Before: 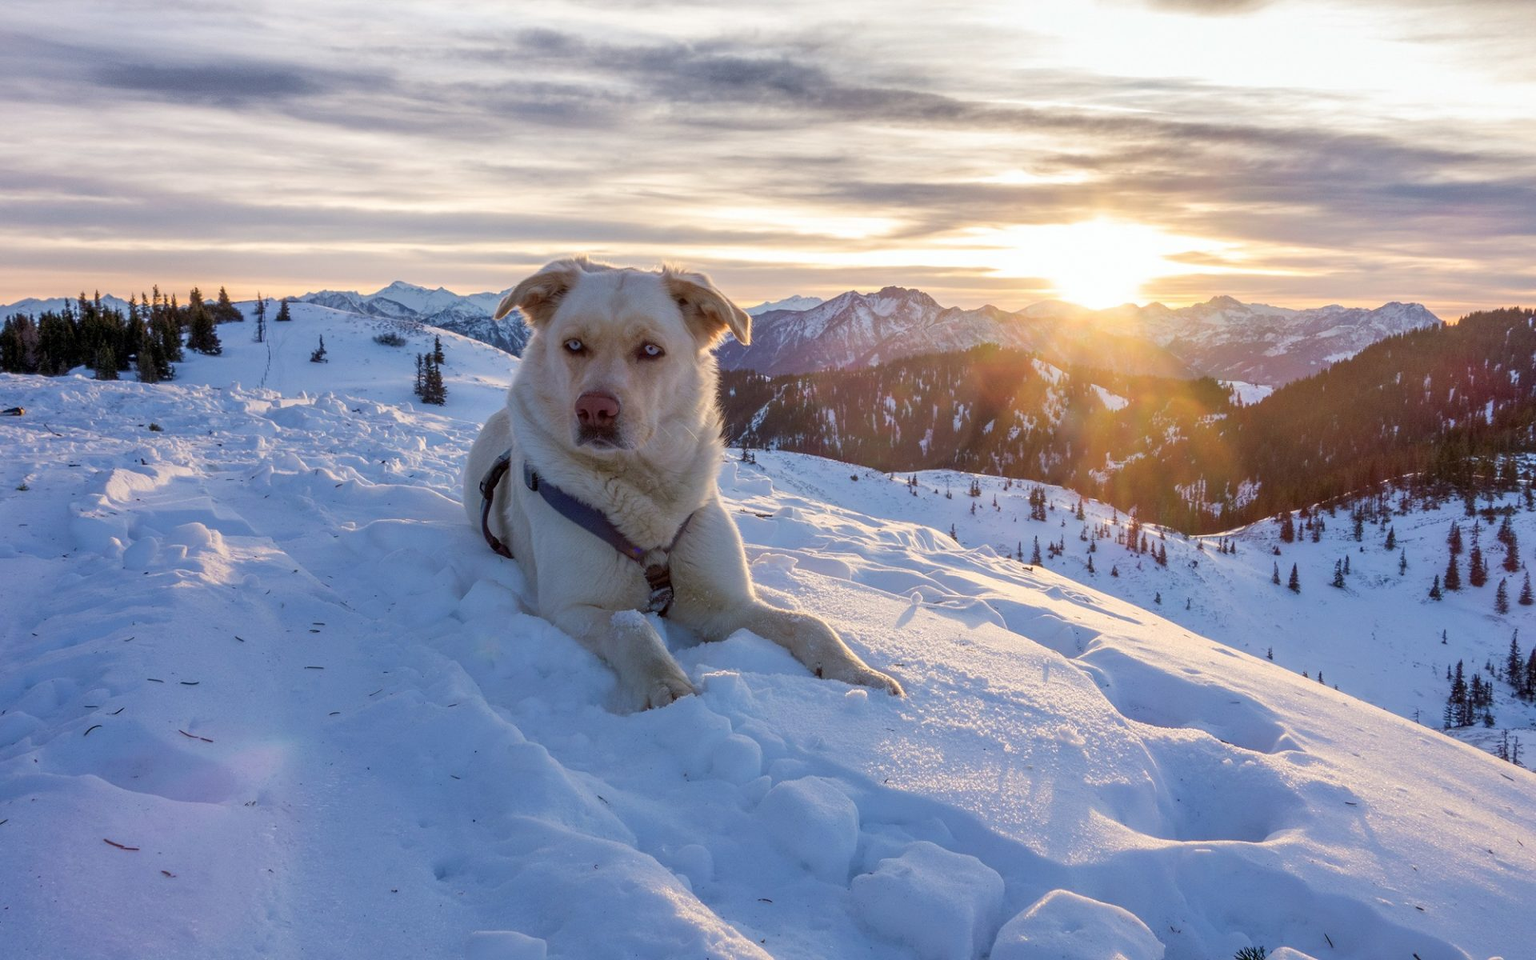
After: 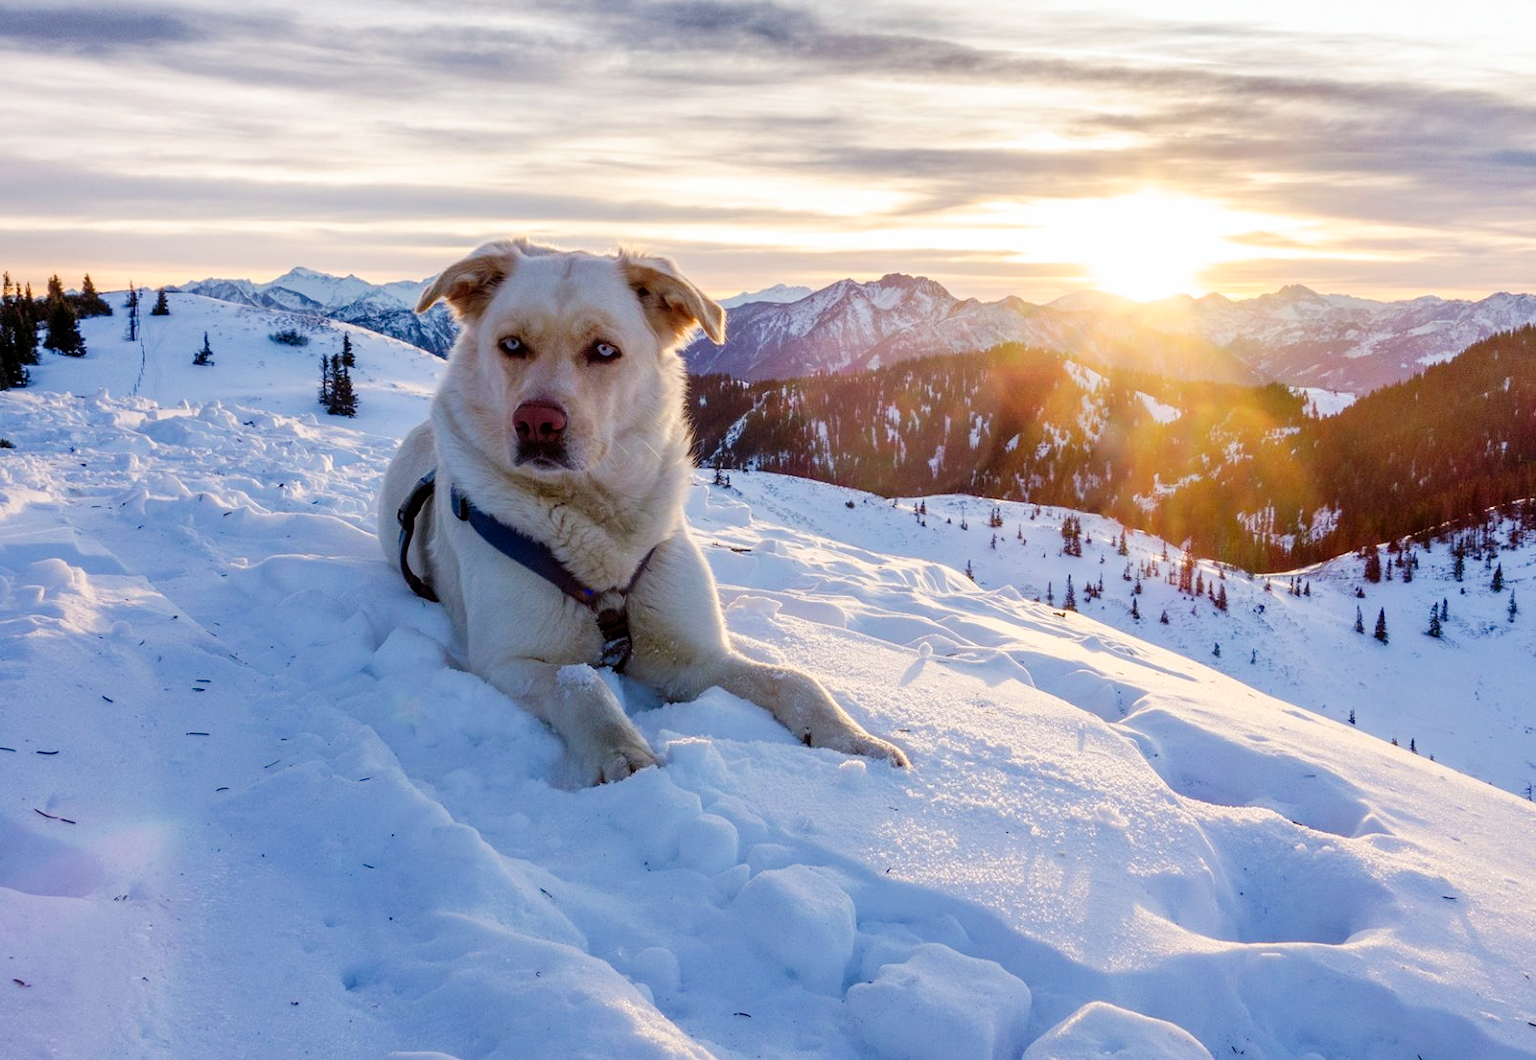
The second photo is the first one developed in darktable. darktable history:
tone curve: curves: ch0 [(0, 0) (0.003, 0) (0.011, 0.001) (0.025, 0.003) (0.044, 0.005) (0.069, 0.013) (0.1, 0.024) (0.136, 0.04) (0.177, 0.087) (0.224, 0.148) (0.277, 0.238) (0.335, 0.335) (0.399, 0.43) (0.468, 0.524) (0.543, 0.621) (0.623, 0.712) (0.709, 0.788) (0.801, 0.867) (0.898, 0.947) (1, 1)], preserve colors none
crop: left 9.807%, top 6.259%, right 7.334%, bottom 2.177%
